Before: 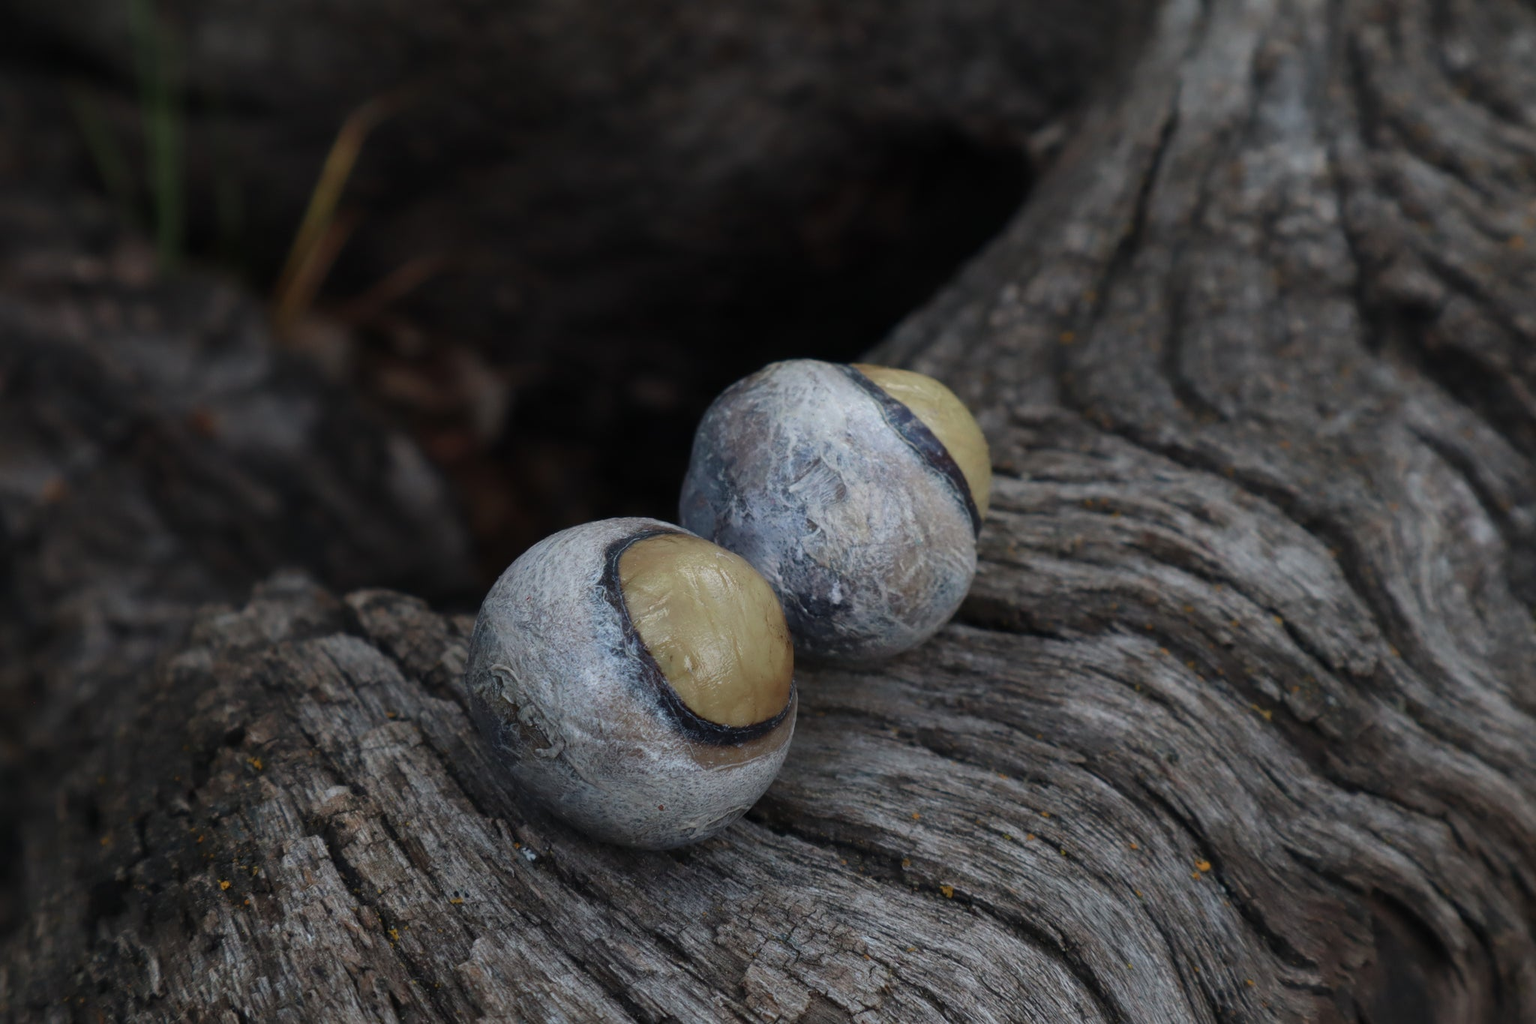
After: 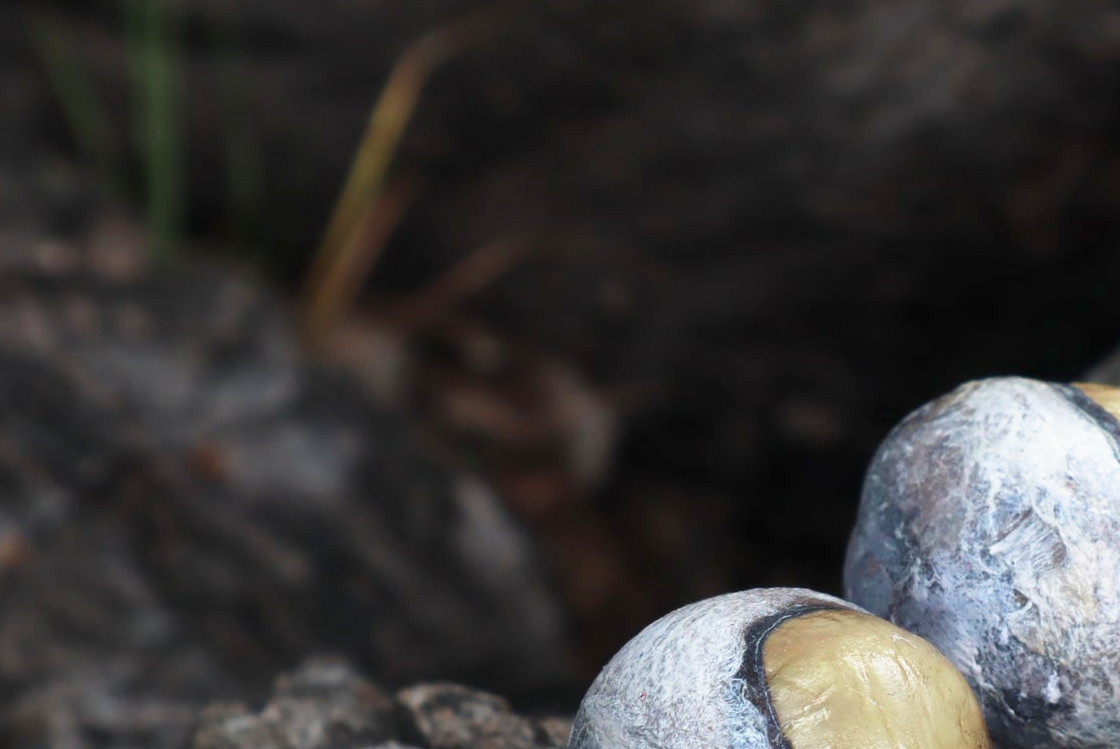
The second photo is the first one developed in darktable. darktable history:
crop and rotate: left 3.047%, top 7.509%, right 42.236%, bottom 37.598%
base curve: curves: ch0 [(0, 0) (0.495, 0.917) (1, 1)], preserve colors none
